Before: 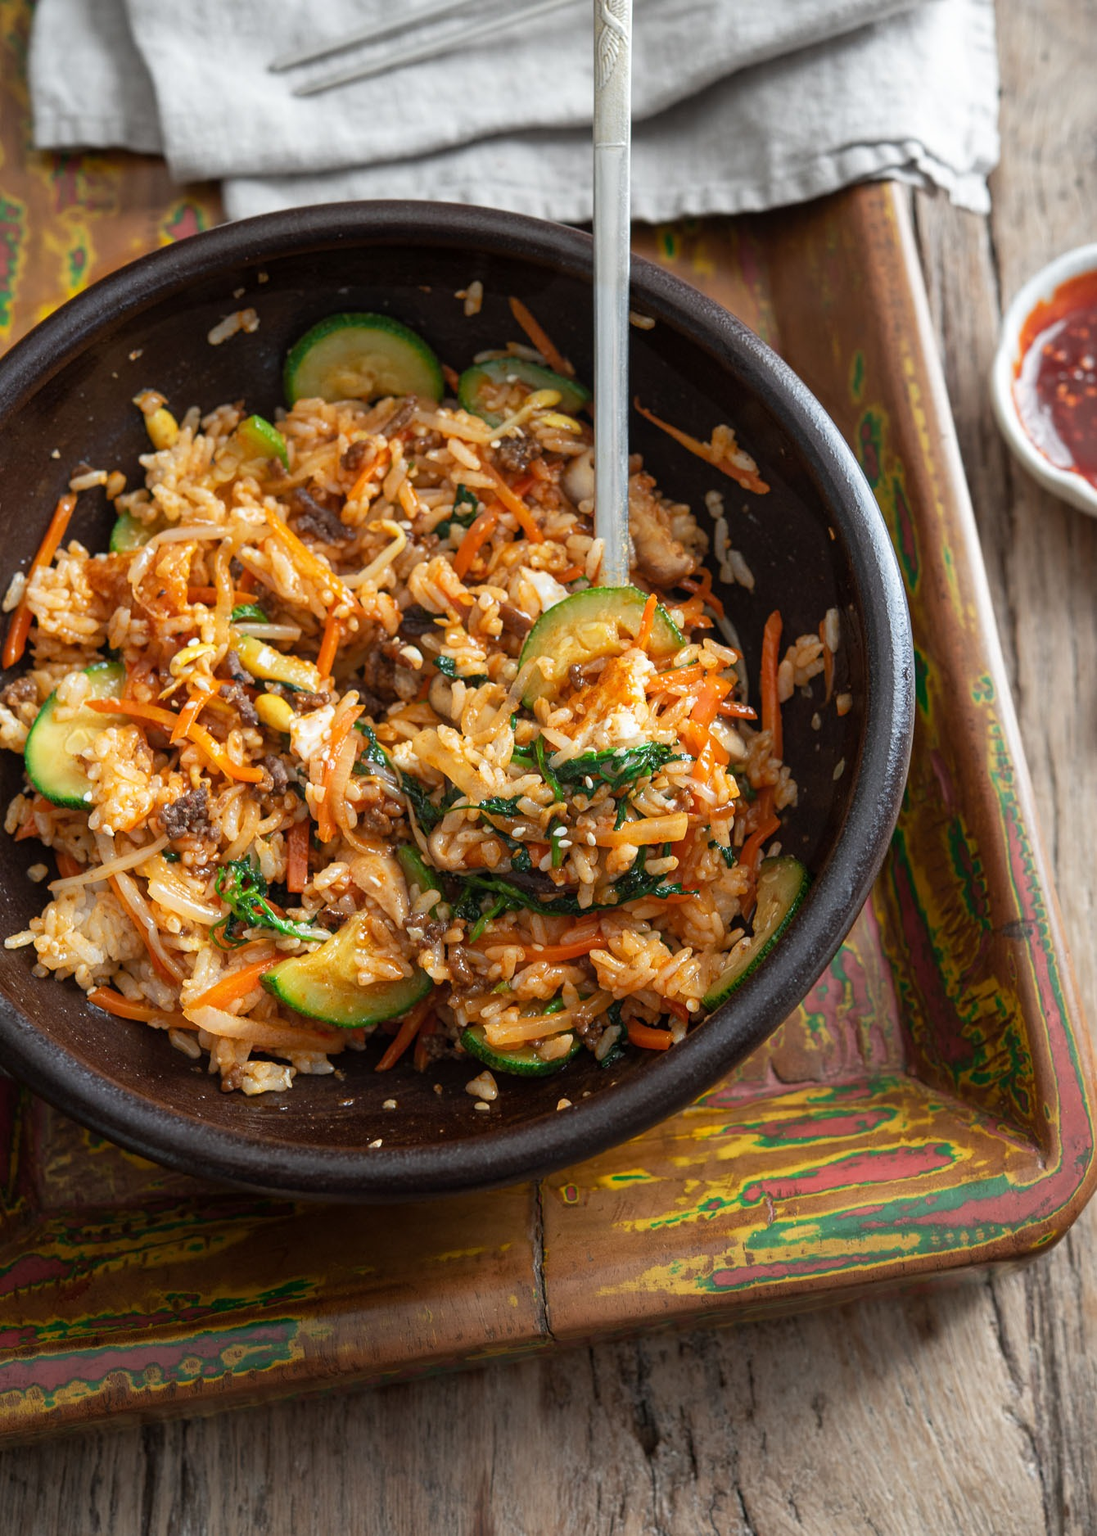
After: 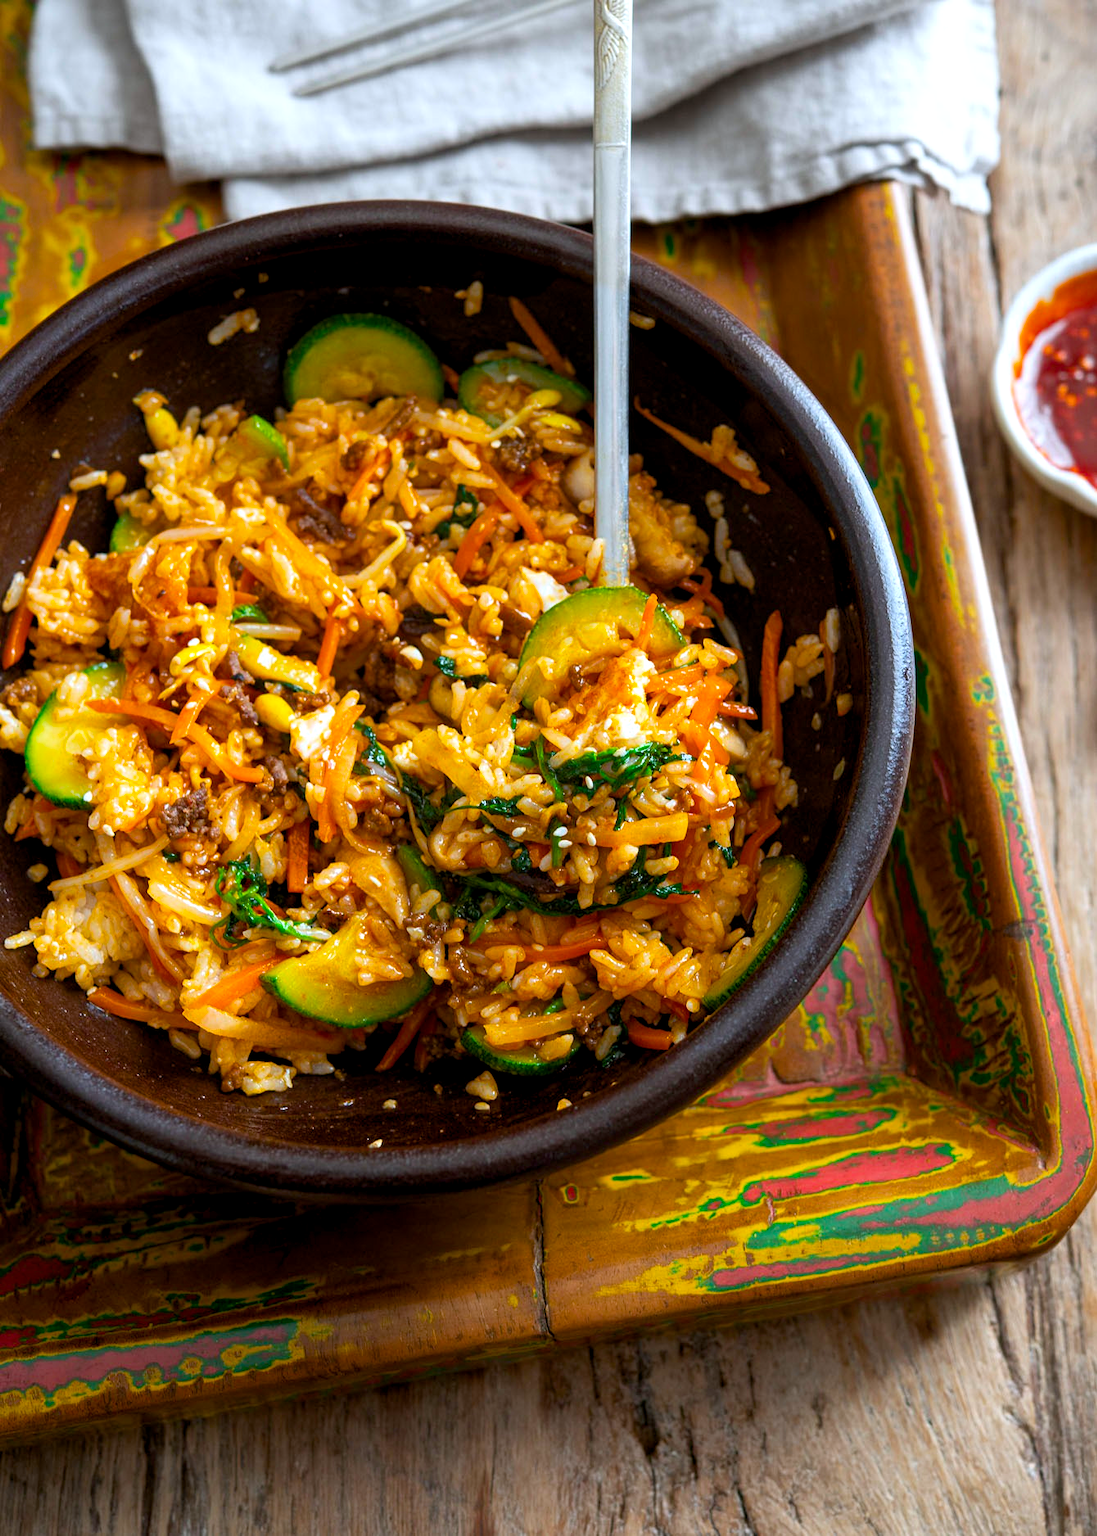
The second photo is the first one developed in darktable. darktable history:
color balance rgb: highlights gain › luminance 16.762%, highlights gain › chroma 2.897%, highlights gain › hue 258.08°, global offset › luminance -0.473%, linear chroma grading › global chroma 16.927%, perceptual saturation grading › global saturation 29.872%, global vibrance 20%
